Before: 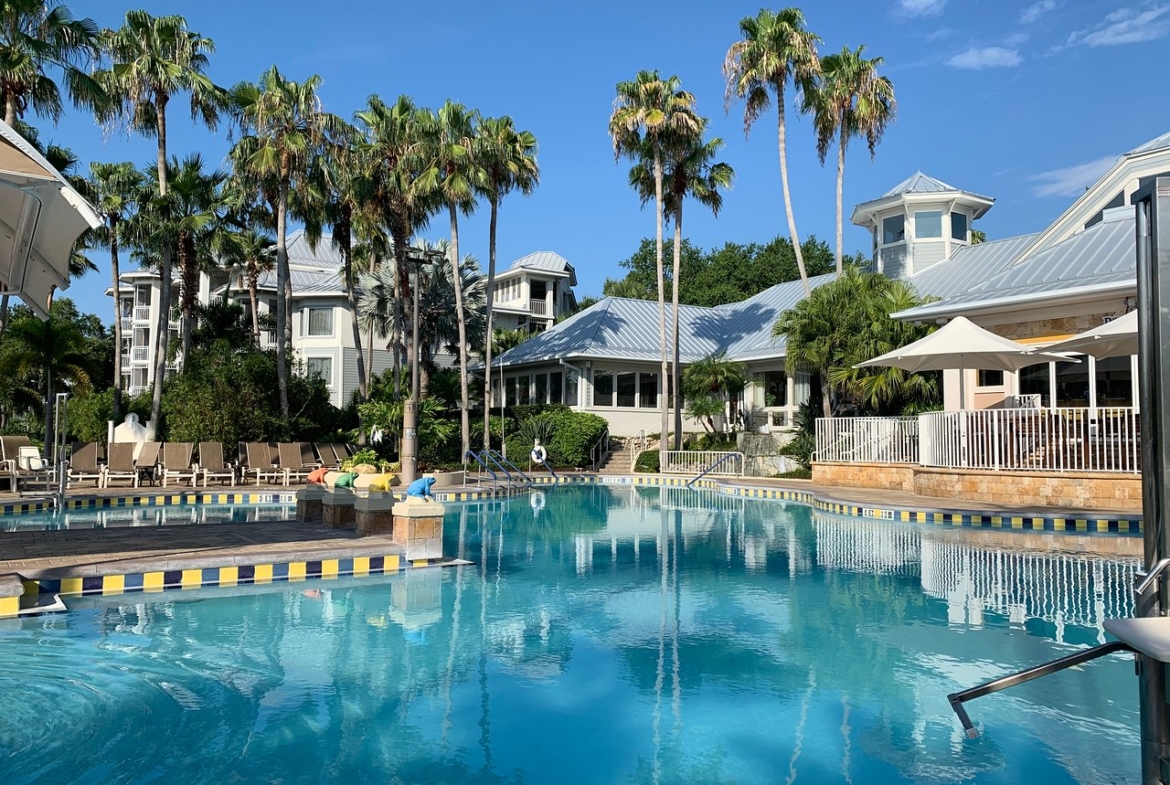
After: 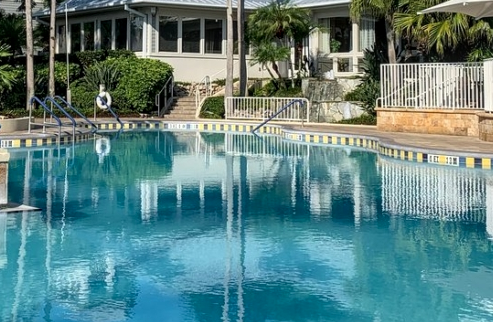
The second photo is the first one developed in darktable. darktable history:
local contrast: on, module defaults
crop: left 37.221%, top 45.169%, right 20.63%, bottom 13.777%
